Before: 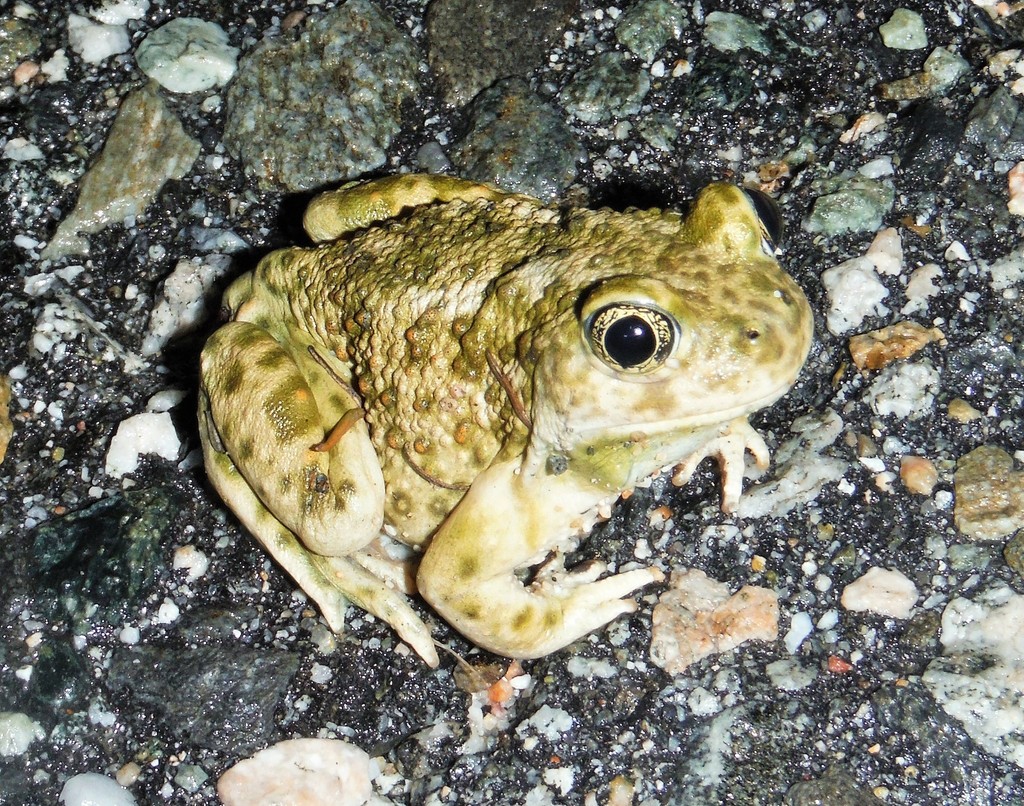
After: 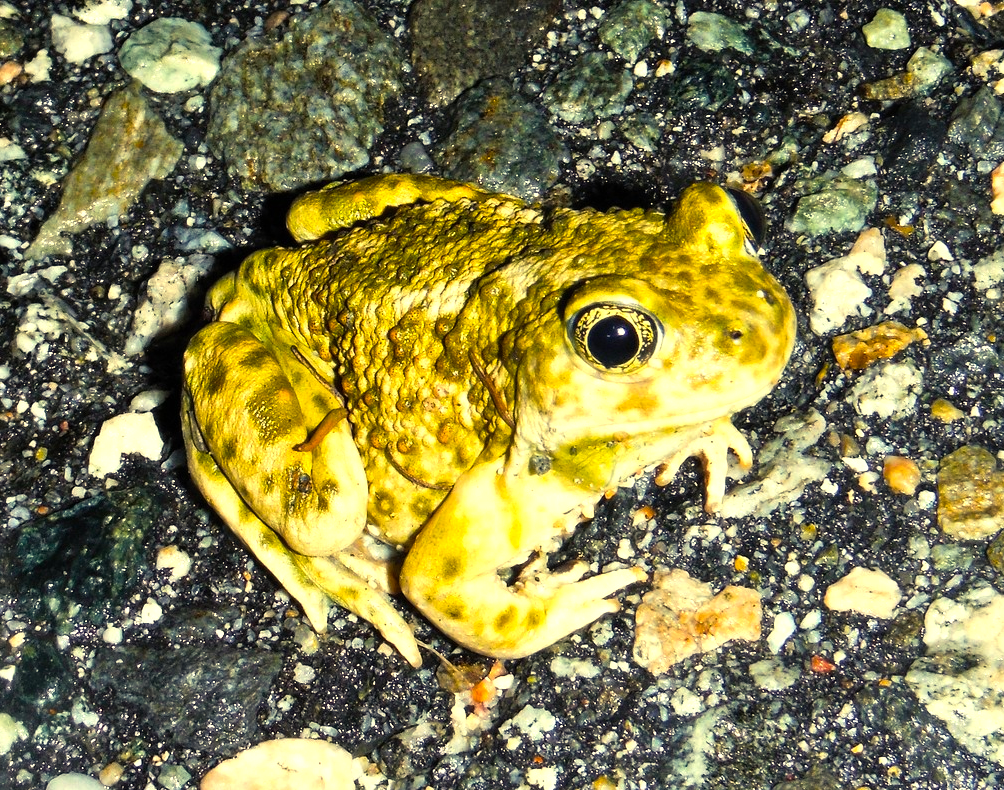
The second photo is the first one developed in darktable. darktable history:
color balance rgb: shadows lift › hue 87.43°, highlights gain › chroma 8.08%, highlights gain › hue 83.5°, perceptual saturation grading › global saturation 30.127%, perceptual brilliance grading › global brilliance 14.967%, perceptual brilliance grading › shadows -34.848%, global vibrance 29.651%
crop: left 1.662%, right 0.278%, bottom 1.969%
